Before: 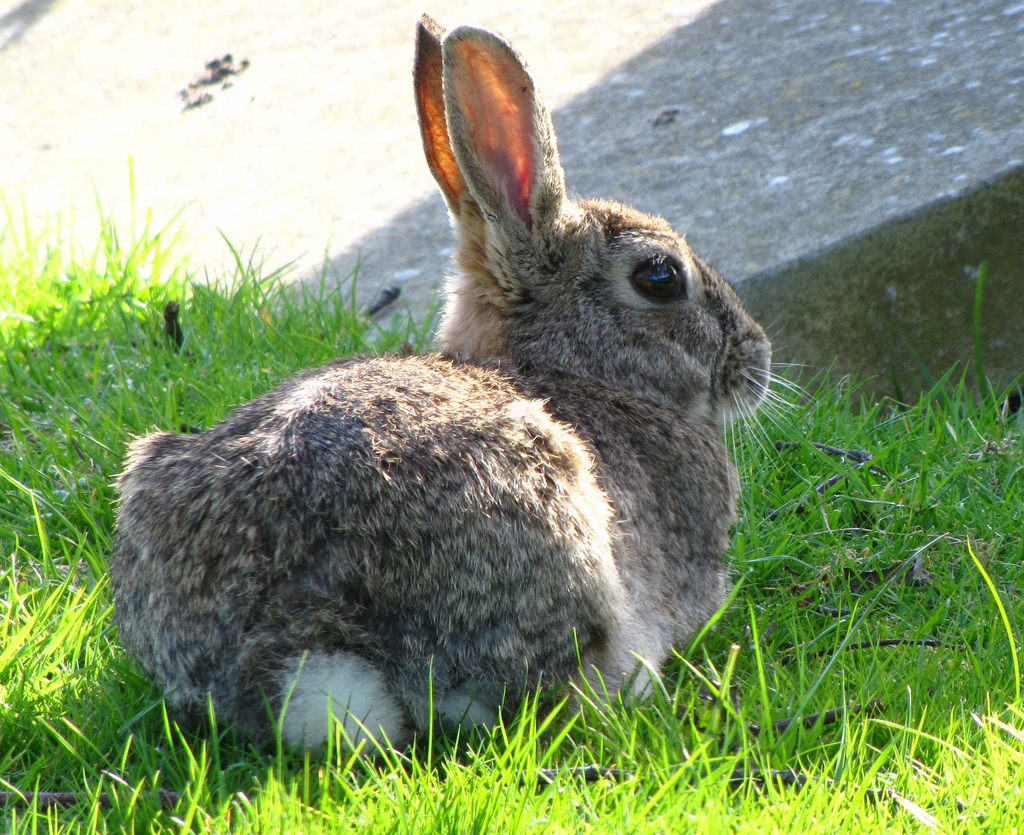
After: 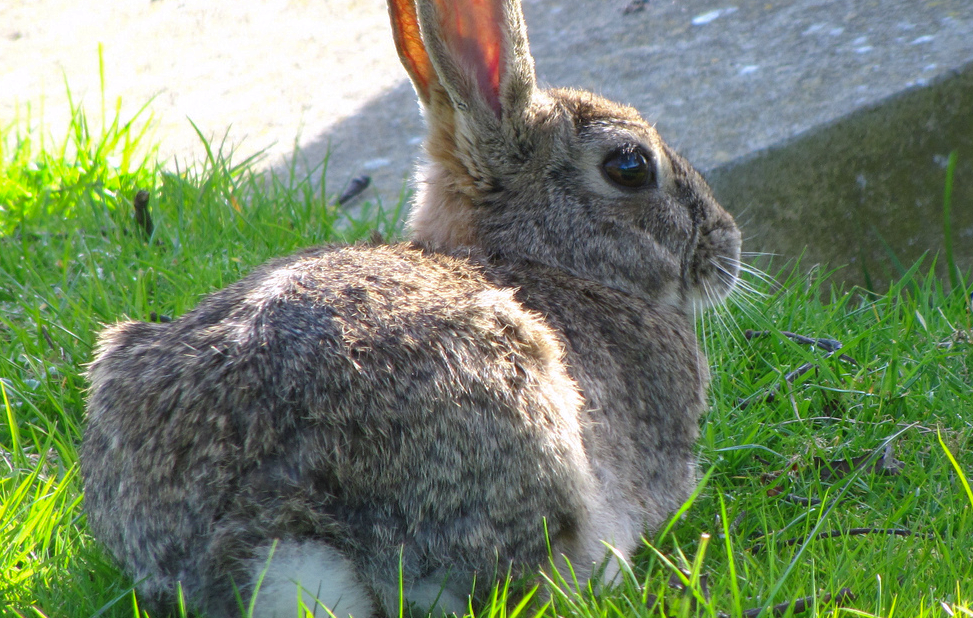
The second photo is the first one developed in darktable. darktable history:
crop and rotate: left 2.991%, top 13.302%, right 1.981%, bottom 12.636%
white balance: red 1.004, blue 1.024
shadows and highlights: on, module defaults
